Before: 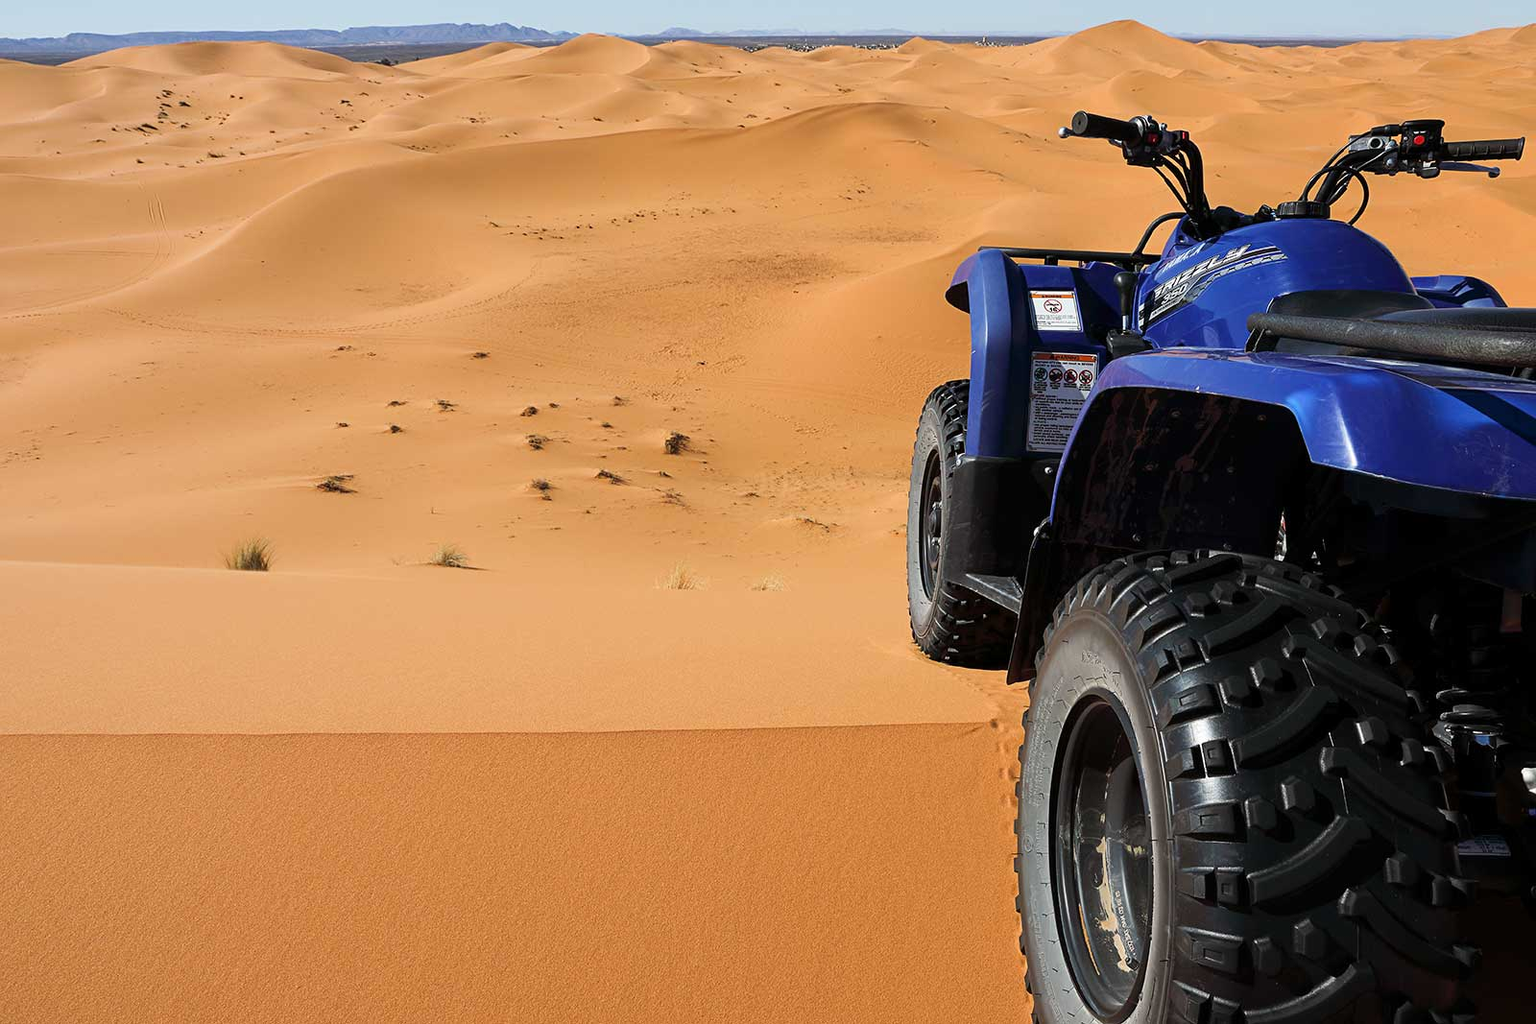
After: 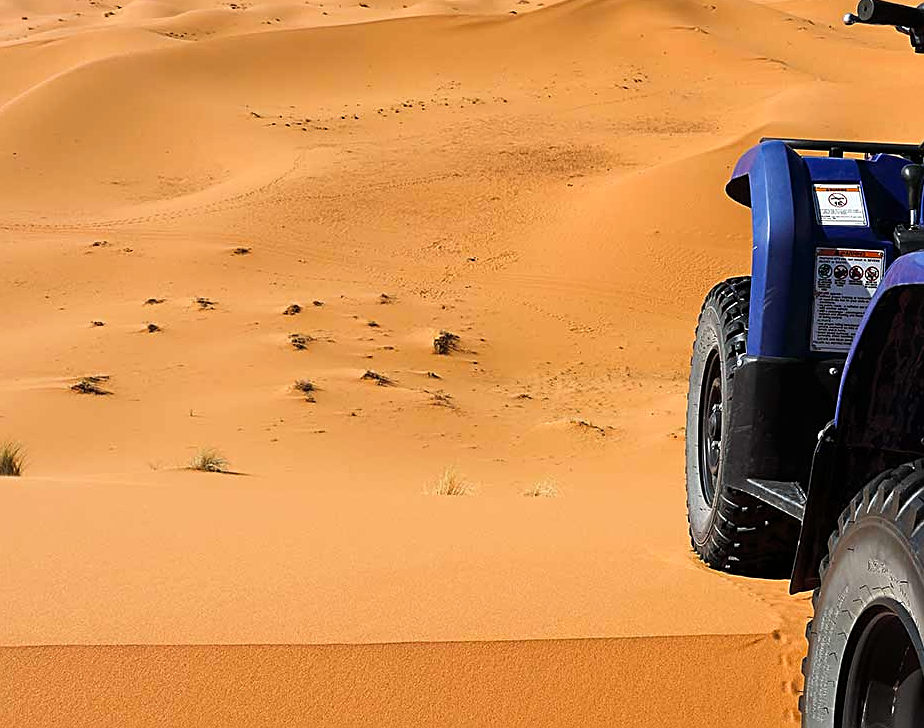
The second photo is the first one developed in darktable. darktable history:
sharpen: on, module defaults
crop: left 16.202%, top 11.208%, right 26.045%, bottom 20.557%
color balance: contrast 8.5%, output saturation 105%
